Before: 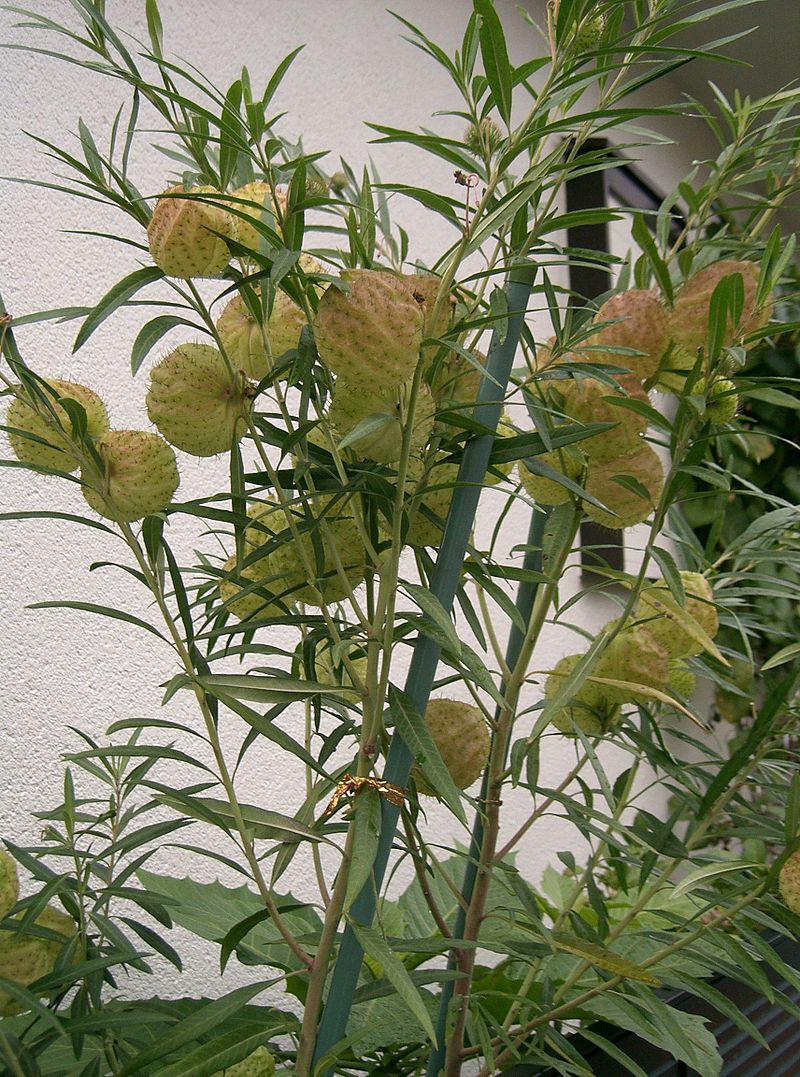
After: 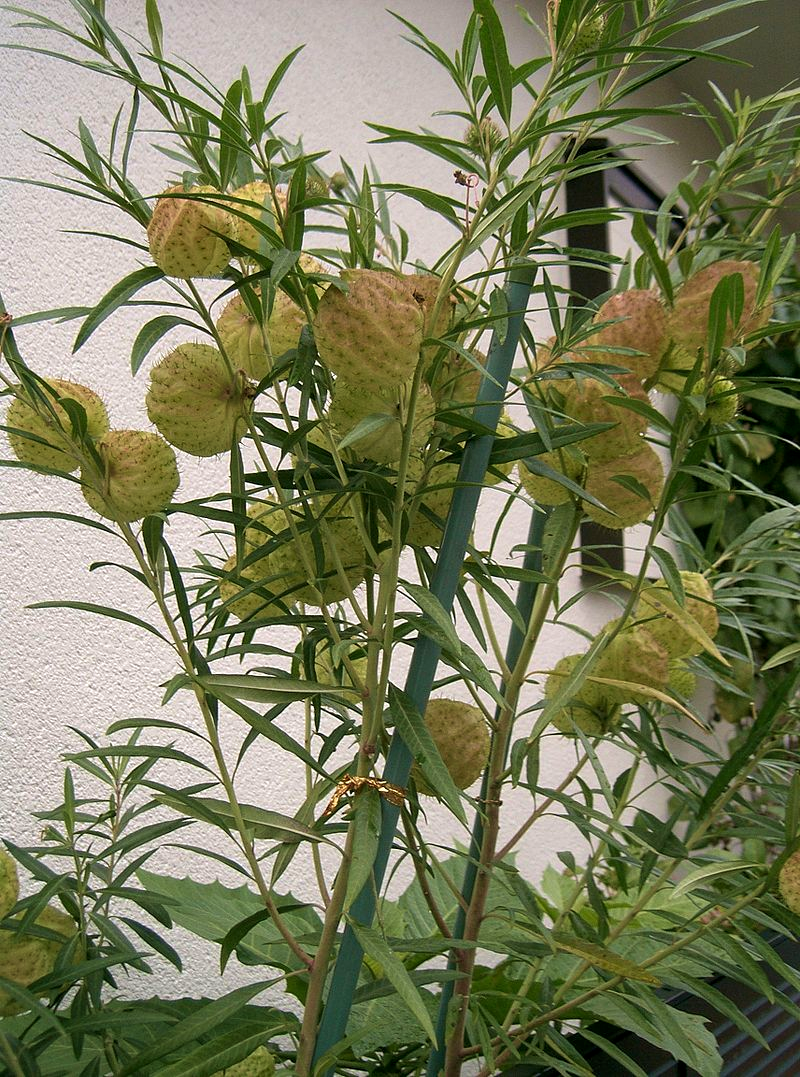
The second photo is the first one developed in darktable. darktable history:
velvia: on, module defaults
exposure: compensate highlight preservation false
local contrast: highlights 104%, shadows 100%, detail 119%, midtone range 0.2
